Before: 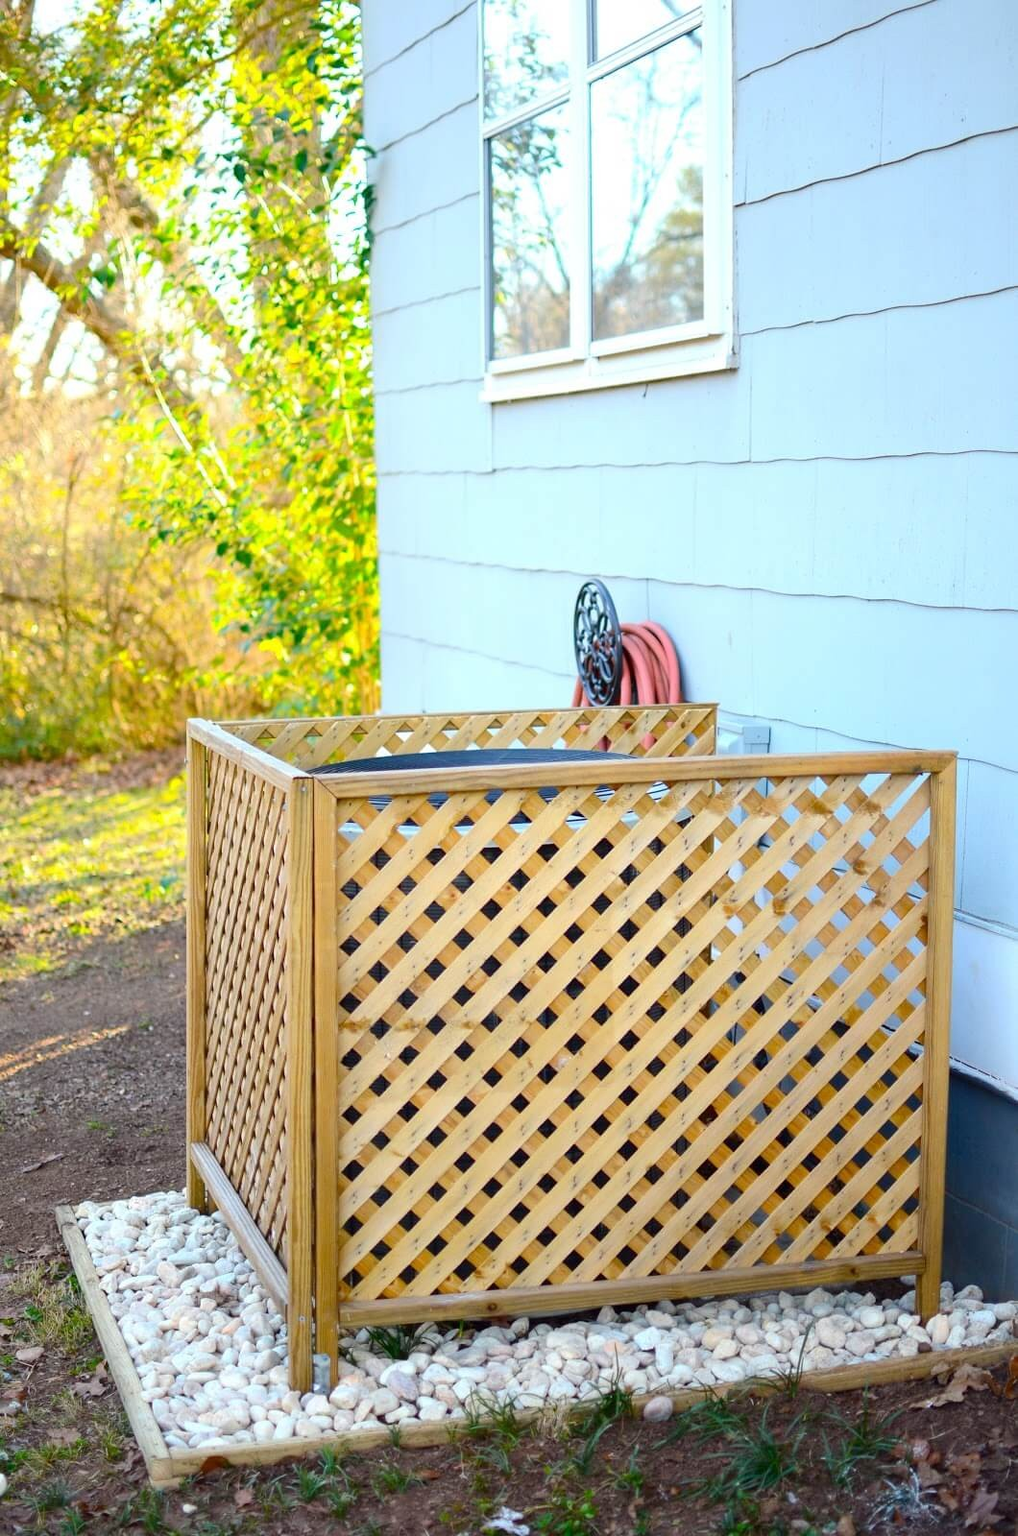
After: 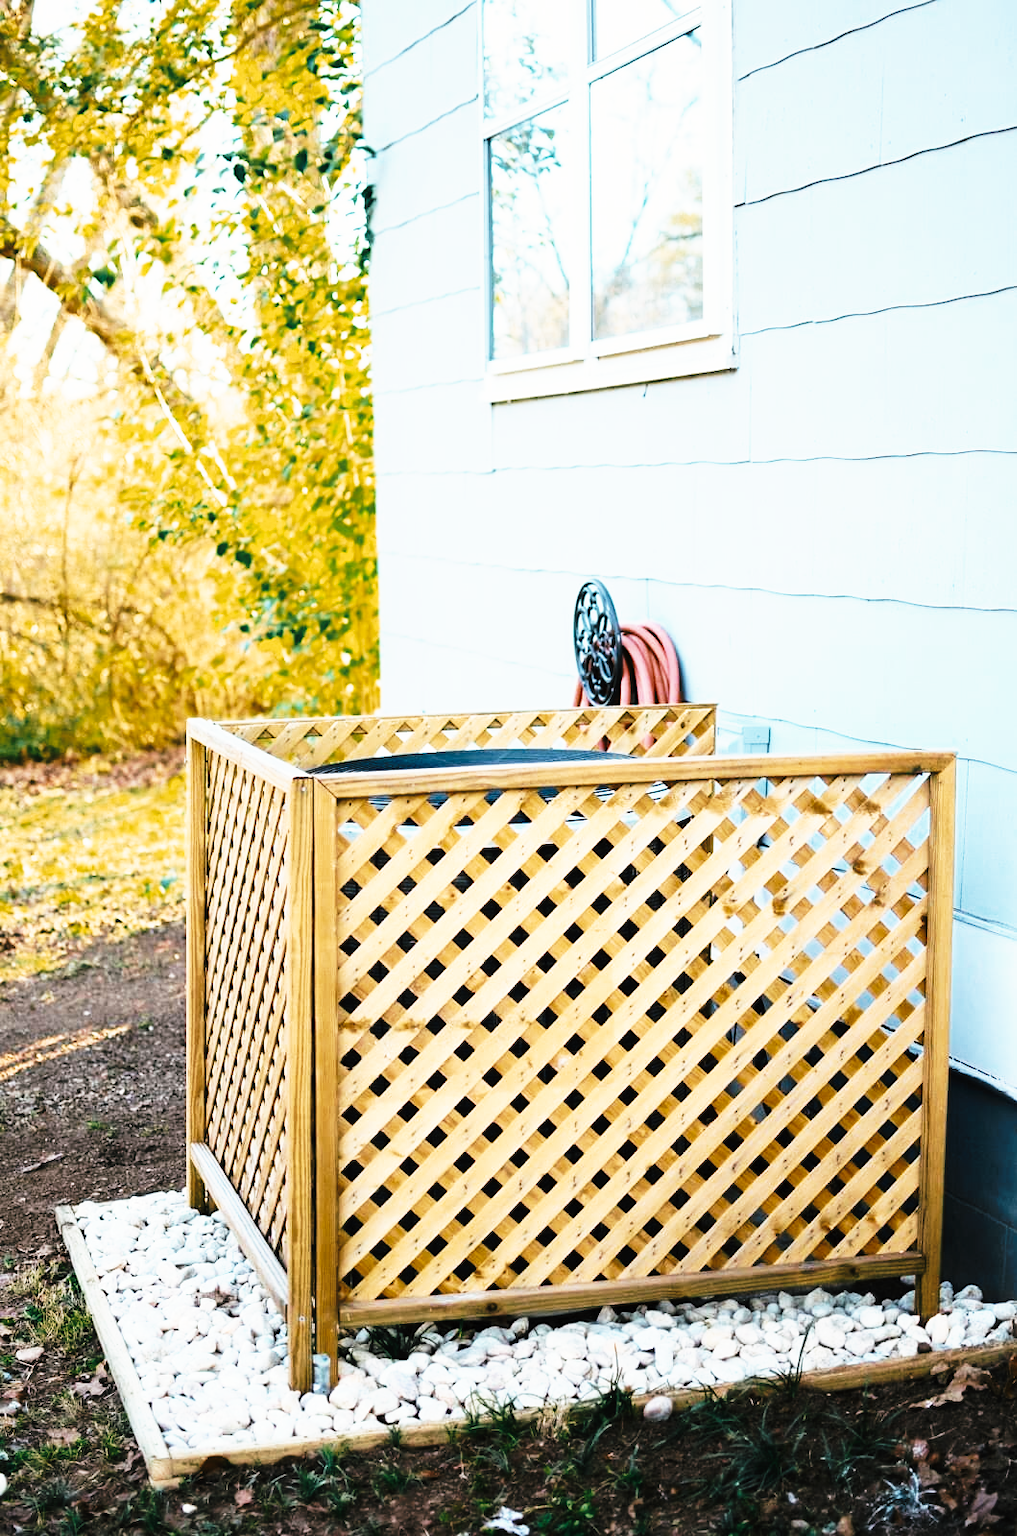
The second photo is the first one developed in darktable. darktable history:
tone curve: curves: ch0 [(0, 0) (0.003, 0.003) (0.011, 0.006) (0.025, 0.012) (0.044, 0.02) (0.069, 0.023) (0.1, 0.029) (0.136, 0.037) (0.177, 0.058) (0.224, 0.084) (0.277, 0.137) (0.335, 0.209) (0.399, 0.336) (0.468, 0.478) (0.543, 0.63) (0.623, 0.789) (0.709, 0.903) (0.801, 0.967) (0.898, 0.987) (1, 1)], preserve colors none
color look up table: target L [97.31, 84.3, 84.08, 66.02, 62.27, 54.42, 65.34, 74.89, 62.78, 47.88, 34.38, 23.09, 2.847, 200, 74.28, 63.6, 69.68, 53.6, 42.65, 45.9, 52.86, 42.86, 31.57, 28.84, 15.7, 15.4, 84.36, 69.48, 63.22, 41.88, 49.76, 54.54, 42.94, 50, 40.42, 39.77, 35.34, 32.56, 33.44, 33.58, 26.24, 8.474, 53.82, 73.21, 53.26, 52.58, 50.74, 36.23, 30.83], target a [-0.321, 4.421, -17.25, 2.864, -23.87, -16.63, -4.036, -4.189, -20.39, -24.2, -15.36, -17.44, -0.198, 0, 12.55, 5.788, 7.458, 25.07, 34.6, 22.11, 9.81, 6.88, 21.72, 22.27, -0.829, 5.968, 6.218, 17.44, -1.12, 36.34, 32.94, 8.454, 37.04, 17.35, 31.62, -3.963, 7.118, 27.84, 0.314, -0.065, 30.04, 4.677, -15.58, -15.31, -15.71, -14.45, -13.96, -8.398, -7.088], target b [8.85, 19.82, -8.574, 41.98, 2.213, -9.402, 41.05, 20.88, 9.727, 22.71, 10.04, 12.62, 0.89, 0, 0.546, 40.06, 23.13, -1.453, 23.77, 30.4, 12.21, 27.92, 40.66, 32.88, 4.772, 16.3, -3.368, -14.58, 1.056, -17.74, -15.84, -22.79, -22.59, -6.22, -17.07, -17.28, -21.05, -5.271, -17.2, -16.68, -30.79, -10.83, -10.84, -13, -9.77, -11.94, -10.94, -5.985, -9.525], num patches 49
